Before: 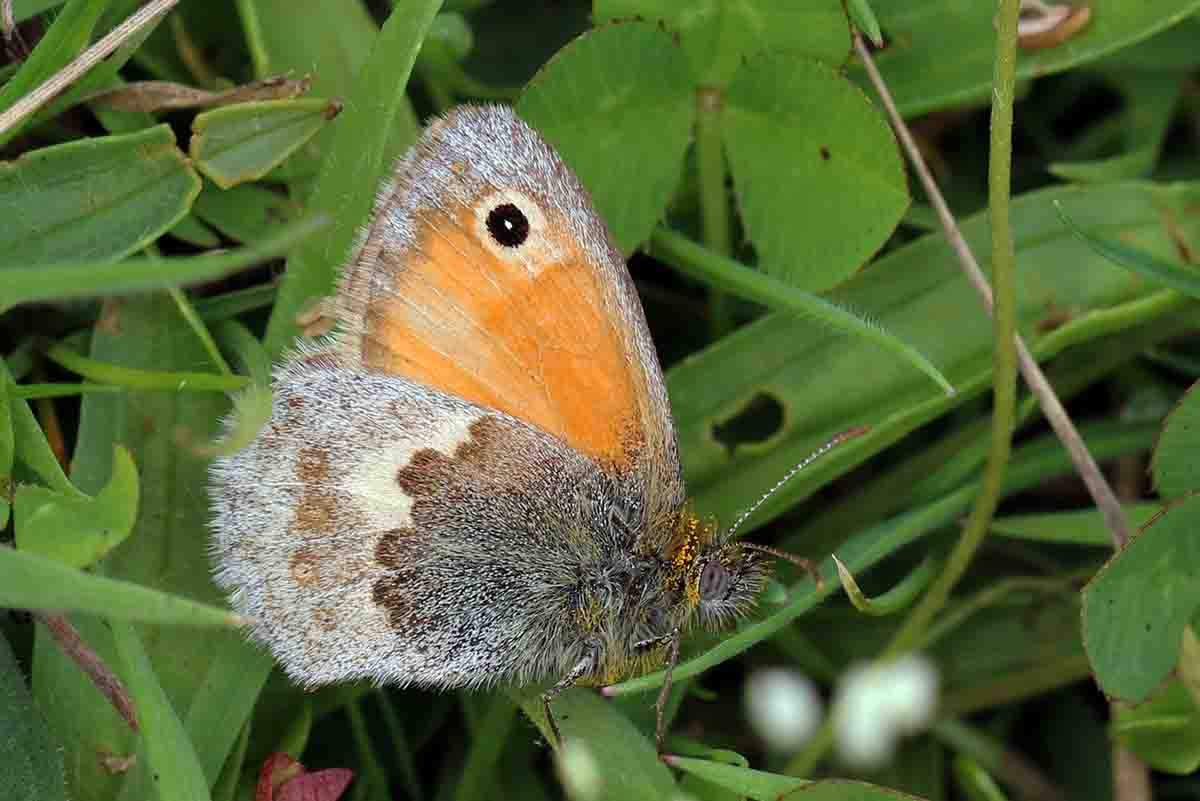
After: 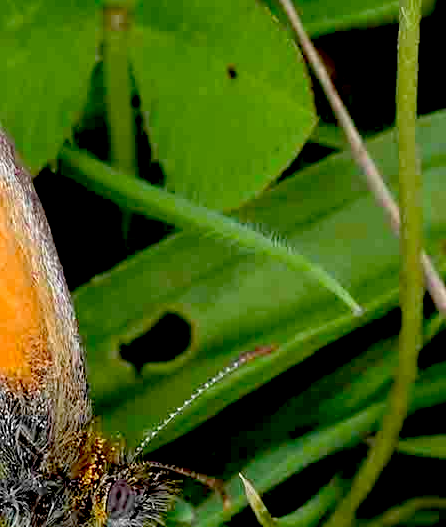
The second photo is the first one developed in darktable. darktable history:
crop and rotate: left 49.49%, top 10.142%, right 13.262%, bottom 24.055%
exposure: black level correction 0.031, exposure 0.323 EV, compensate exposure bias true, compensate highlight preservation false
